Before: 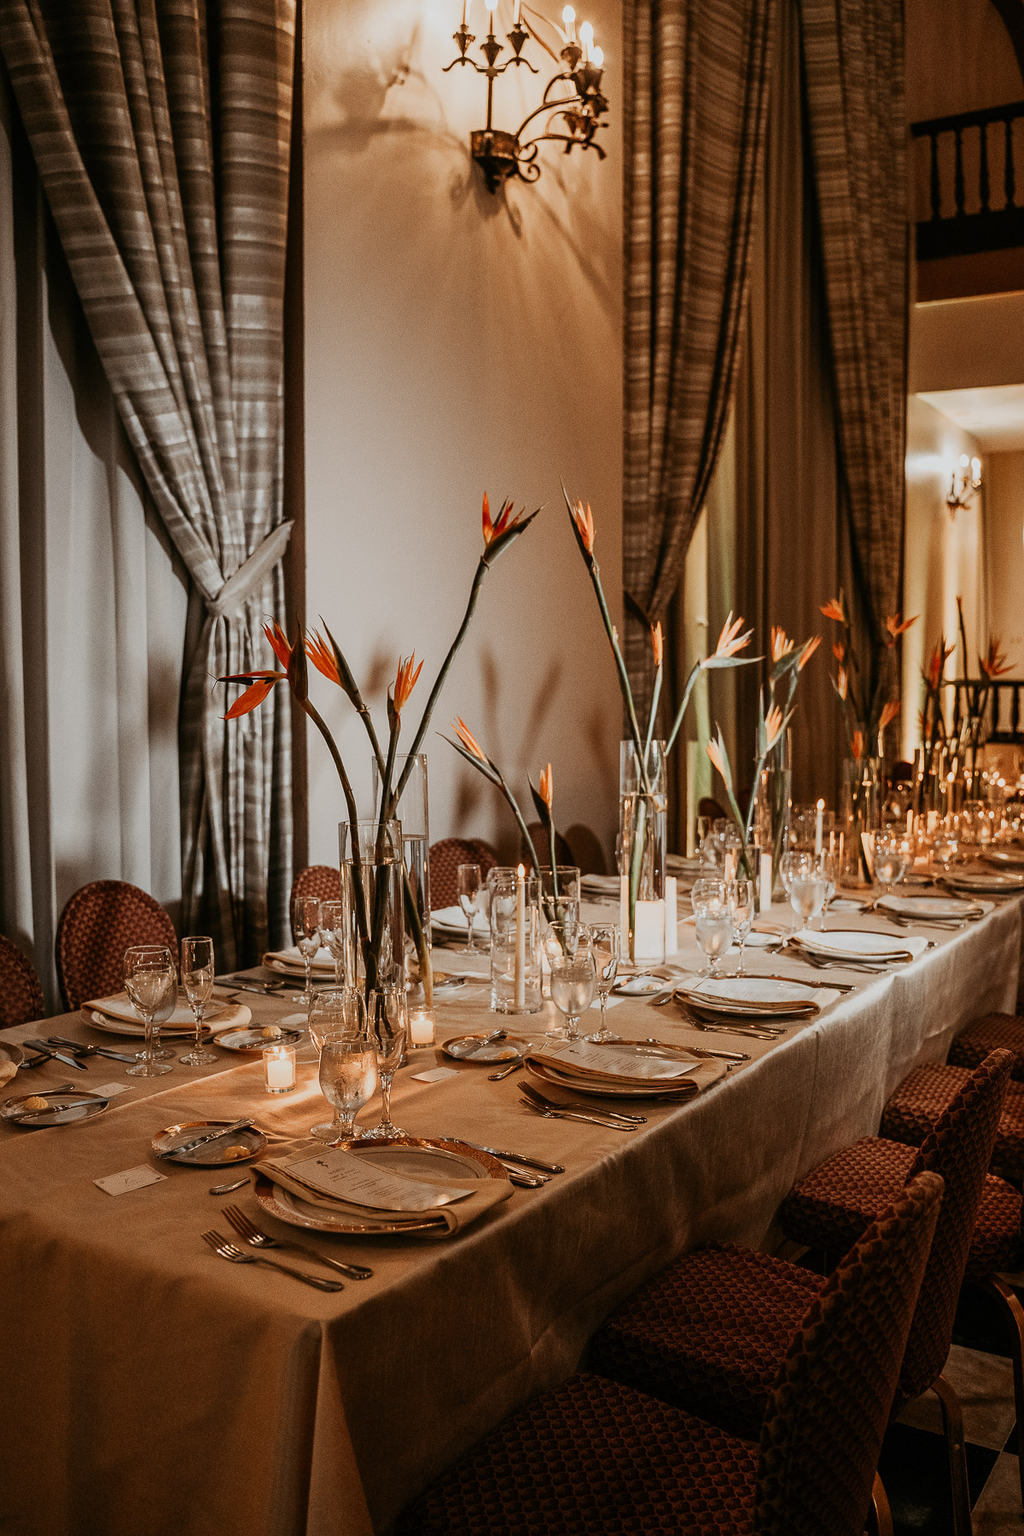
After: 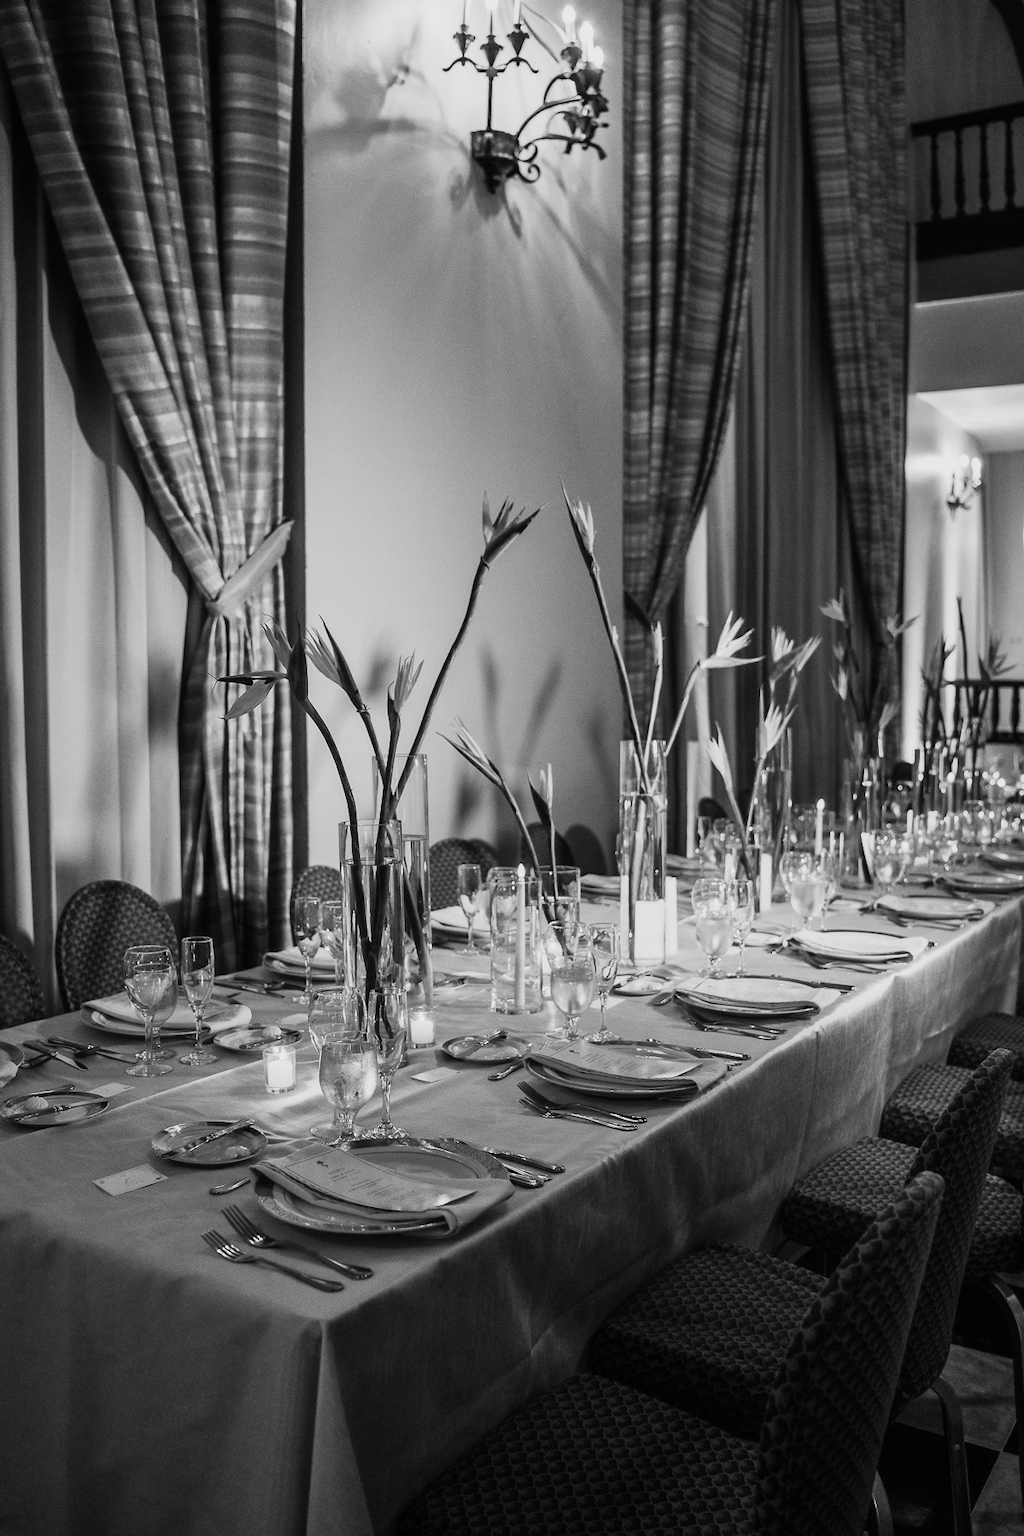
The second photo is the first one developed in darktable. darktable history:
monochrome: a 32, b 64, size 2.3
base curve: curves: ch0 [(0, 0) (0.666, 0.806) (1, 1)]
contrast equalizer: y [[0.5 ×4, 0.467, 0.376], [0.5 ×6], [0.5 ×6], [0 ×6], [0 ×6]]
